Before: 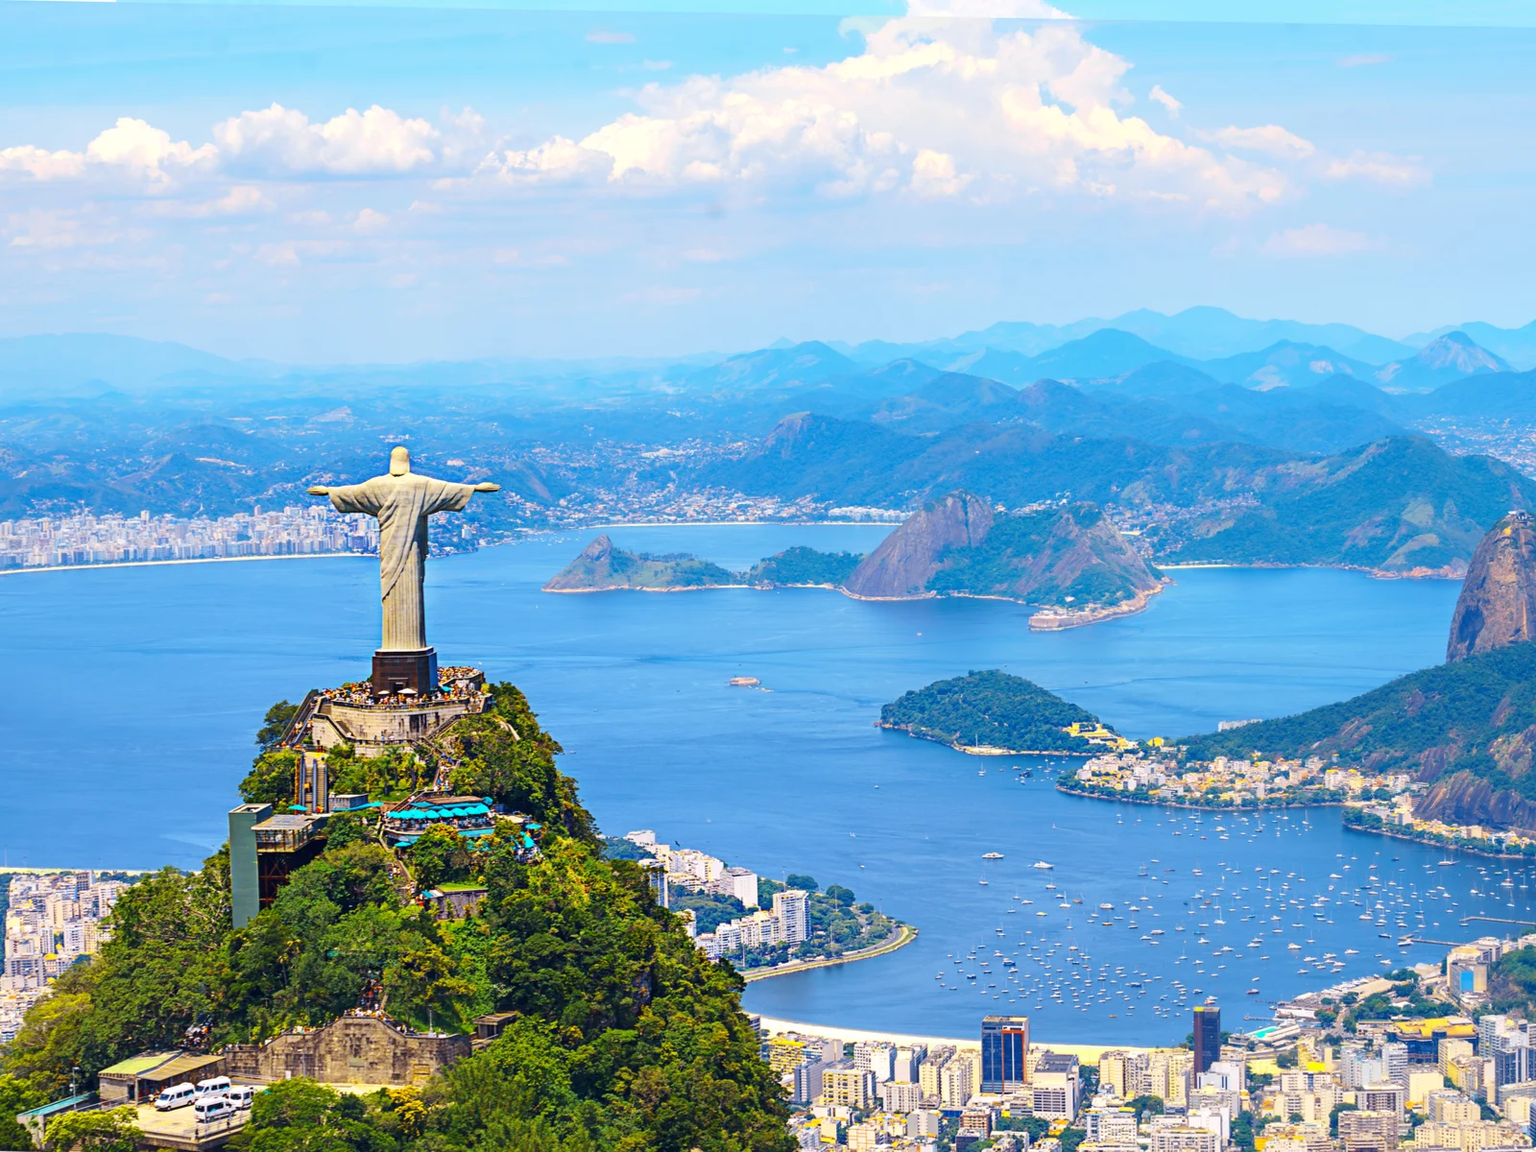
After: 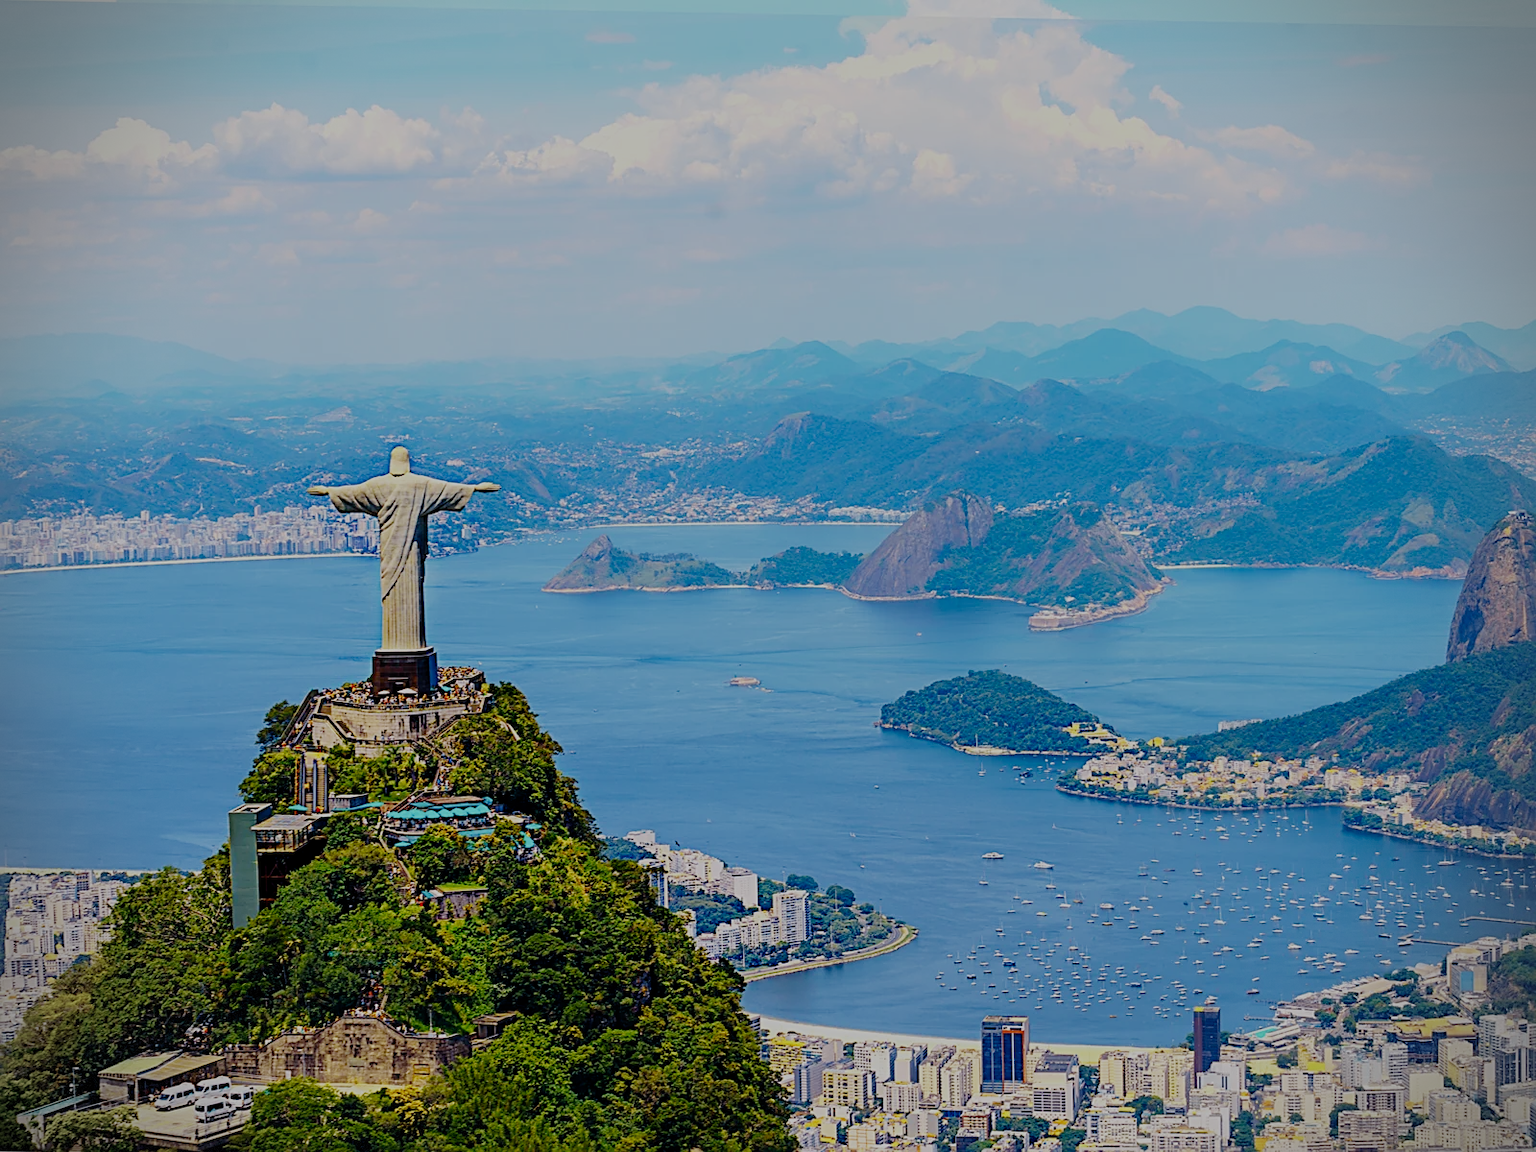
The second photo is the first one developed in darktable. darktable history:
sharpen: on, module defaults
filmic rgb: middle gray luminance 30%, black relative exposure -9 EV, white relative exposure 7 EV, threshold 6 EV, target black luminance 0%, hardness 2.94, latitude 2.04%, contrast 0.963, highlights saturation mix 5%, shadows ↔ highlights balance 12.16%, add noise in highlights 0, preserve chrominance no, color science v3 (2019), use custom middle-gray values true, iterations of high-quality reconstruction 0, contrast in highlights soft, enable highlight reconstruction true
vignetting: dithering 8-bit output, unbound false
